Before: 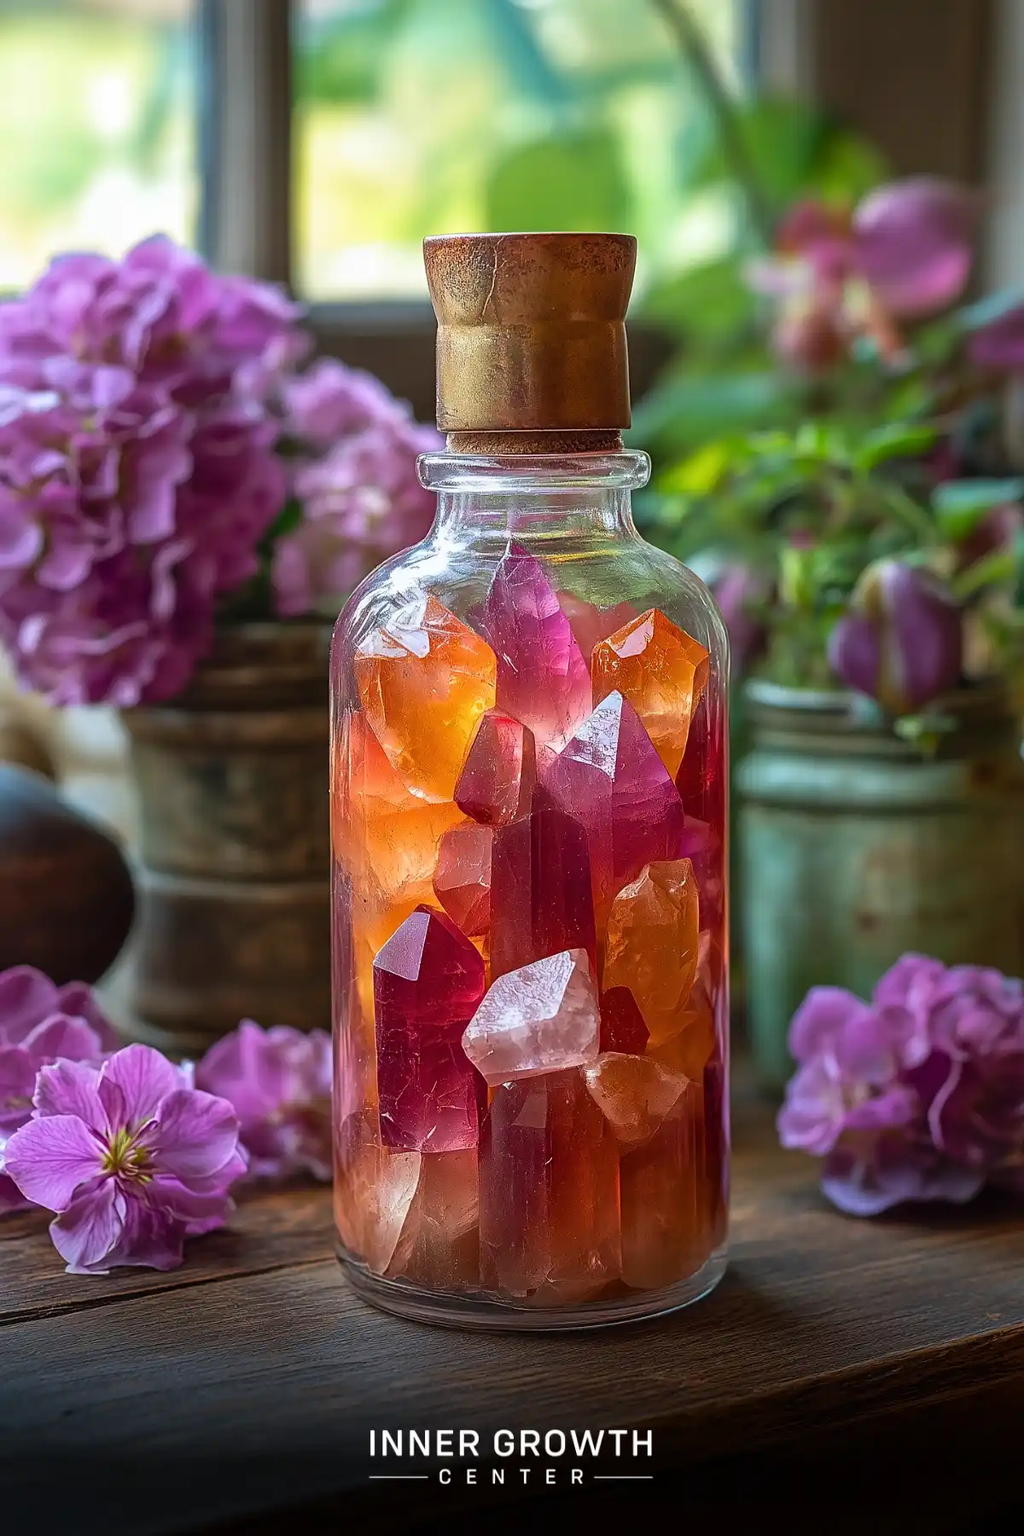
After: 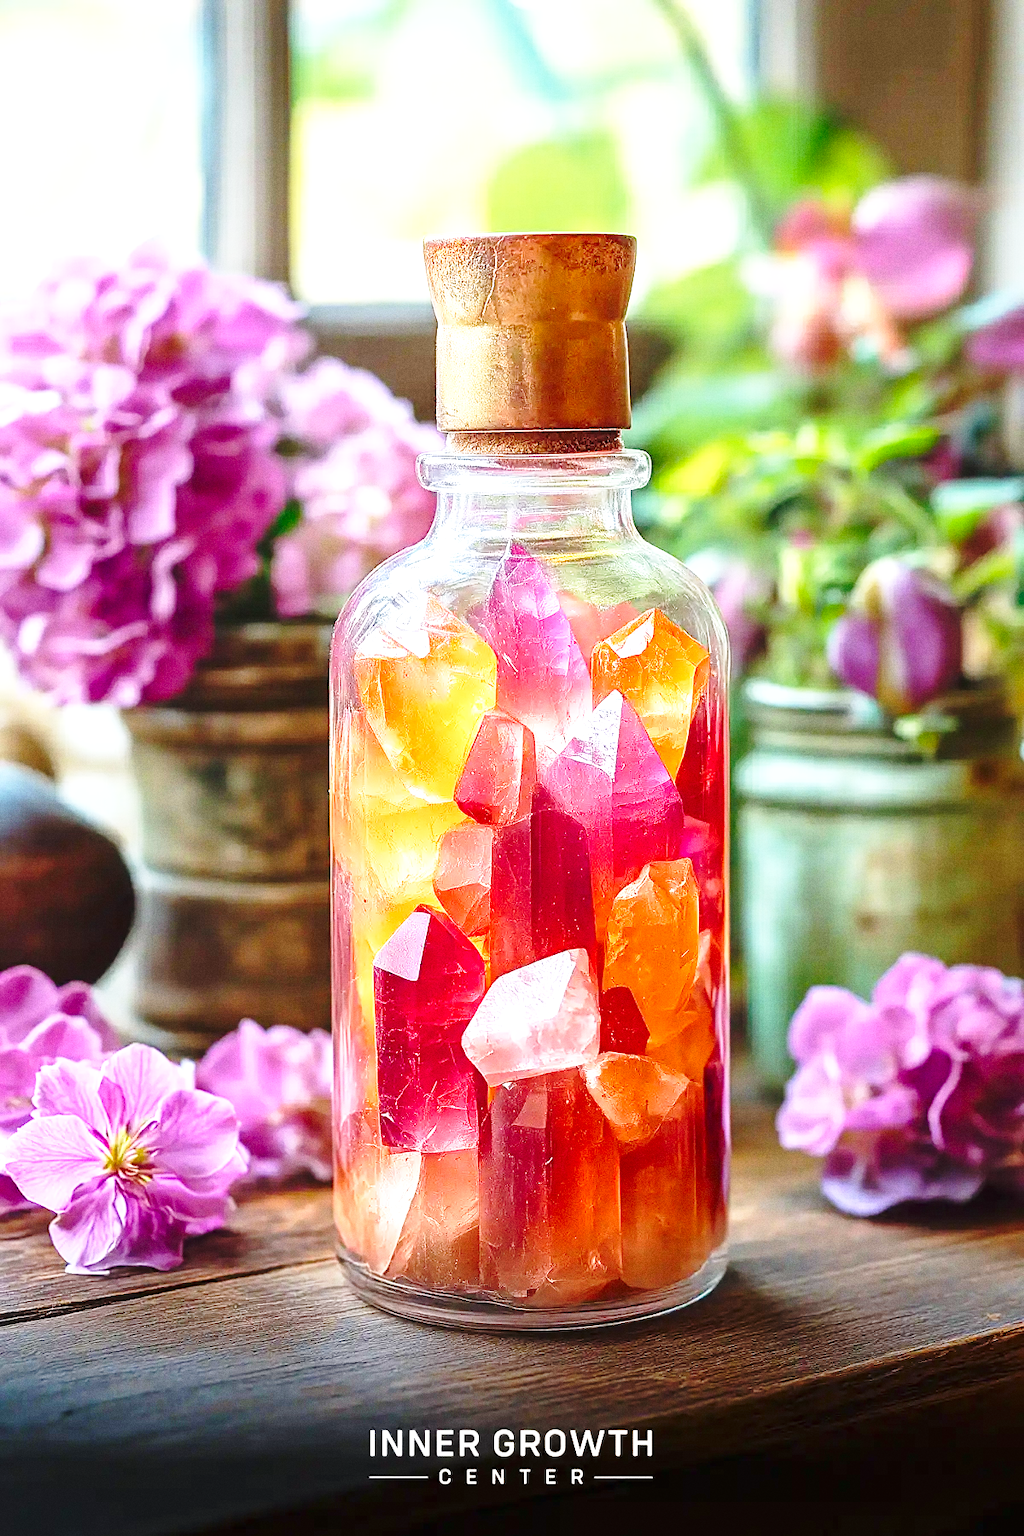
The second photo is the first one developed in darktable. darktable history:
grain: coarseness 0.09 ISO
exposure: black level correction 0, exposure 1.2 EV, compensate exposure bias true, compensate highlight preservation false
tone equalizer: on, module defaults
base curve: curves: ch0 [(0, 0) (0.036, 0.037) (0.121, 0.228) (0.46, 0.76) (0.859, 0.983) (1, 1)], preserve colors none
